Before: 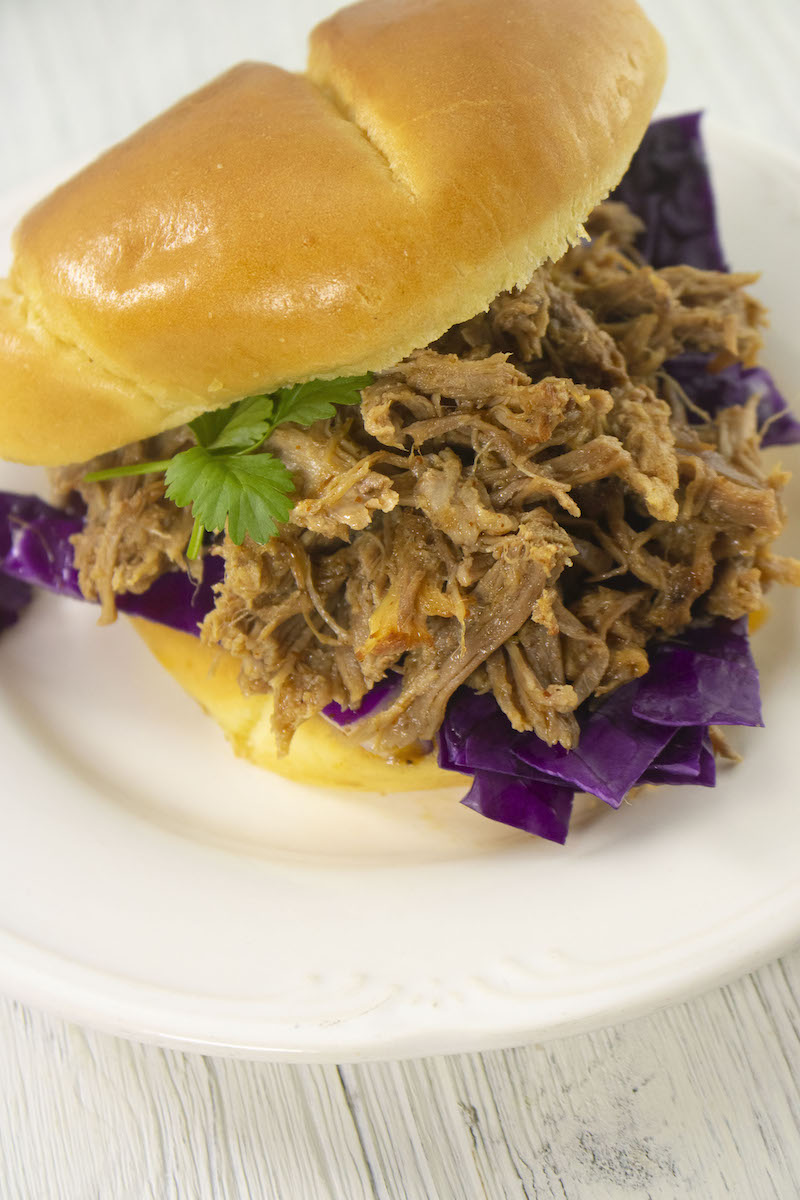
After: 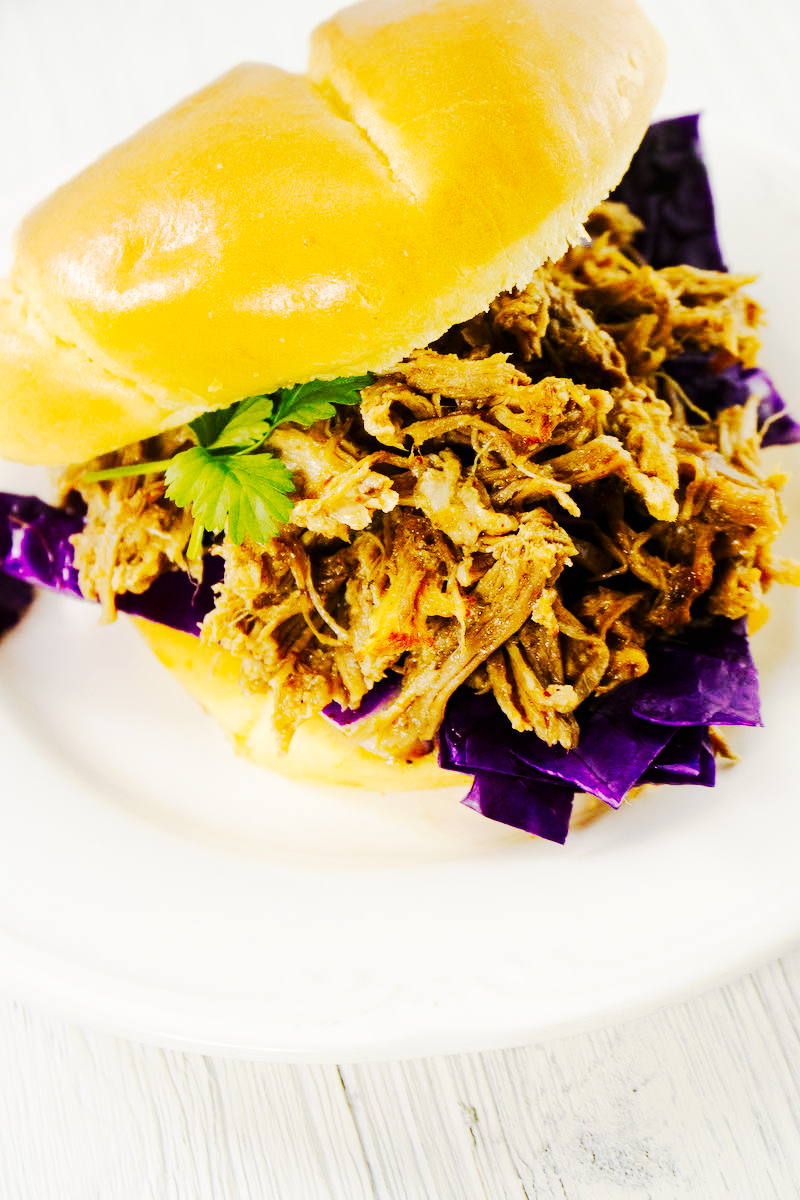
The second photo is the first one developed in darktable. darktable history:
tone curve: curves: ch0 [(0, 0) (0.086, 0.006) (0.148, 0.021) (0.245, 0.105) (0.374, 0.401) (0.444, 0.631) (0.778, 0.915) (1, 1)], preserve colors none
